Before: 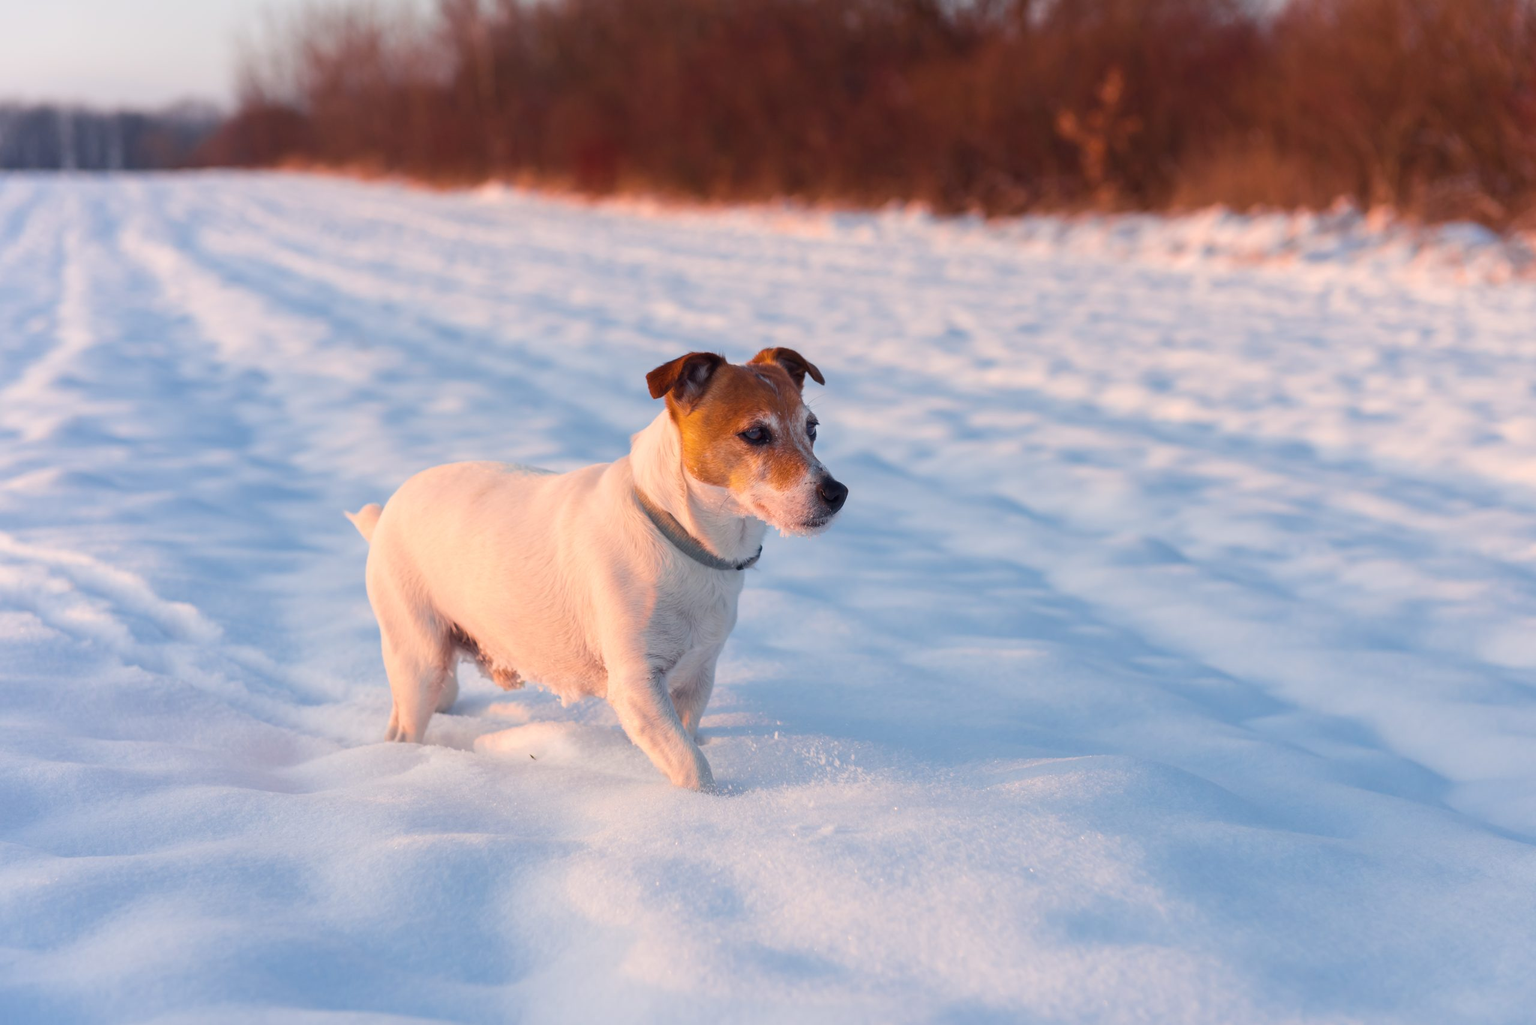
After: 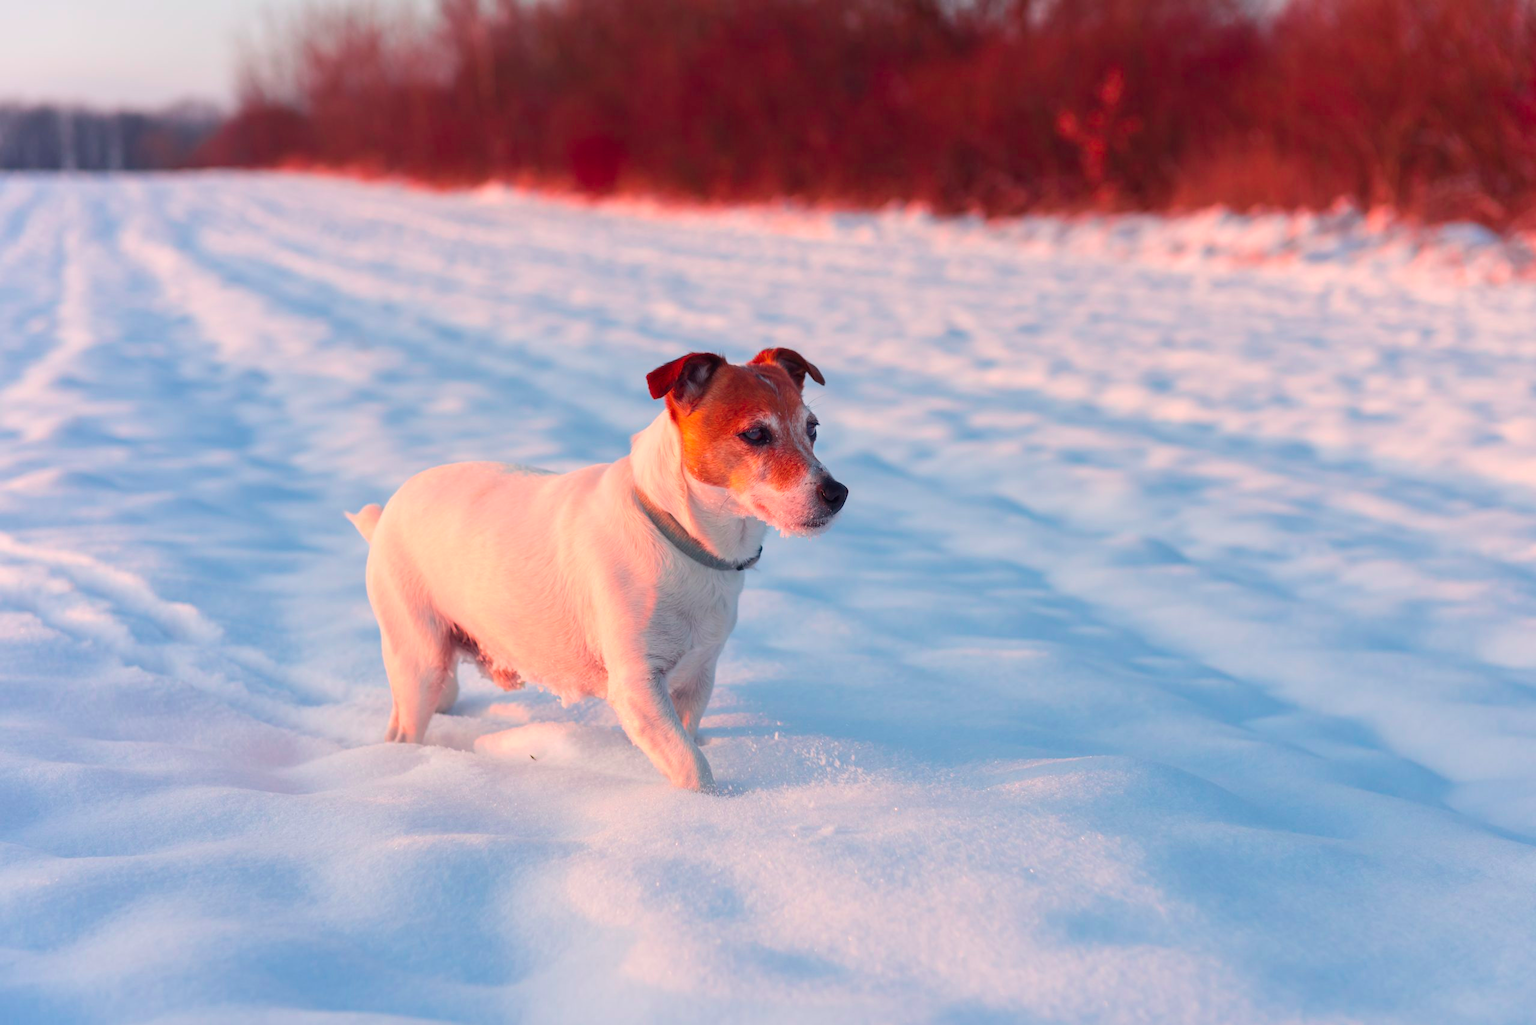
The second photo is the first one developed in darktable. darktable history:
tone equalizer: on, module defaults
color contrast: green-magenta contrast 1.73, blue-yellow contrast 1.15
